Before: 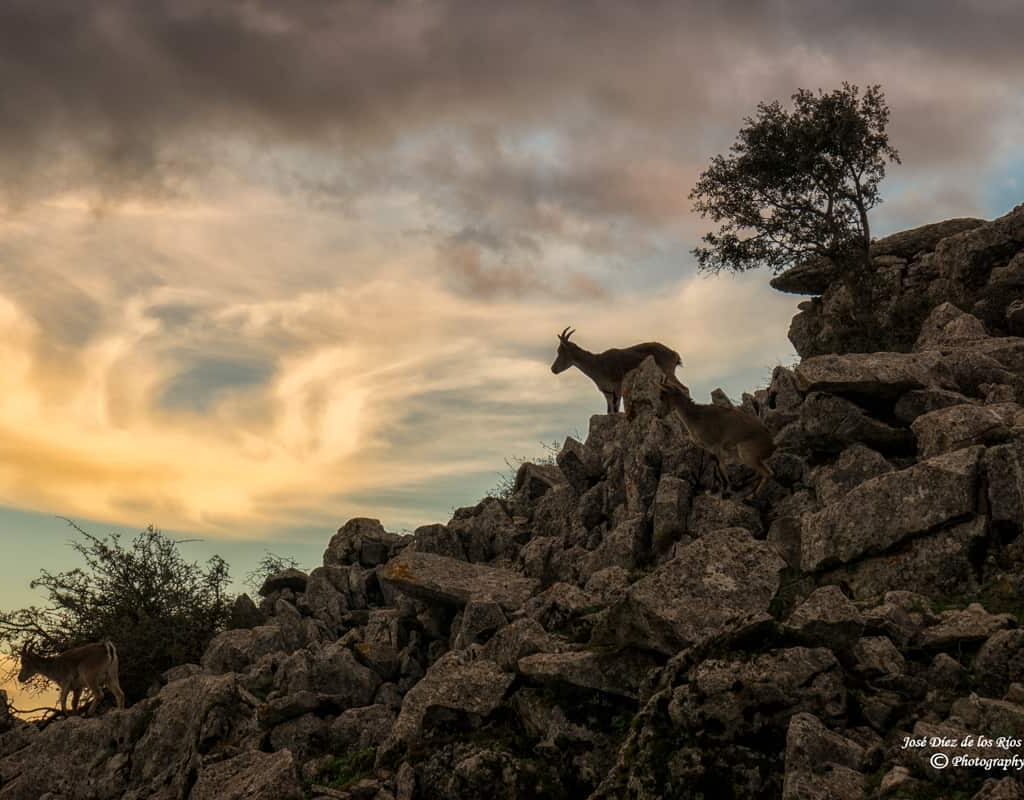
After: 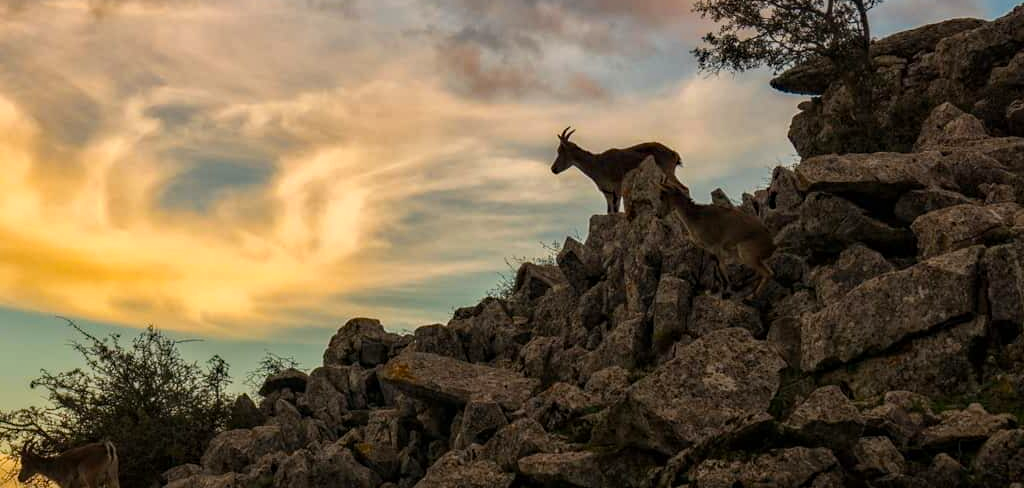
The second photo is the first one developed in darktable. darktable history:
haze removal: compatibility mode true, adaptive false
color balance rgb: linear chroma grading › global chroma 19.9%, perceptual saturation grading › global saturation 0.815%
crop and rotate: top 25.046%, bottom 13.93%
